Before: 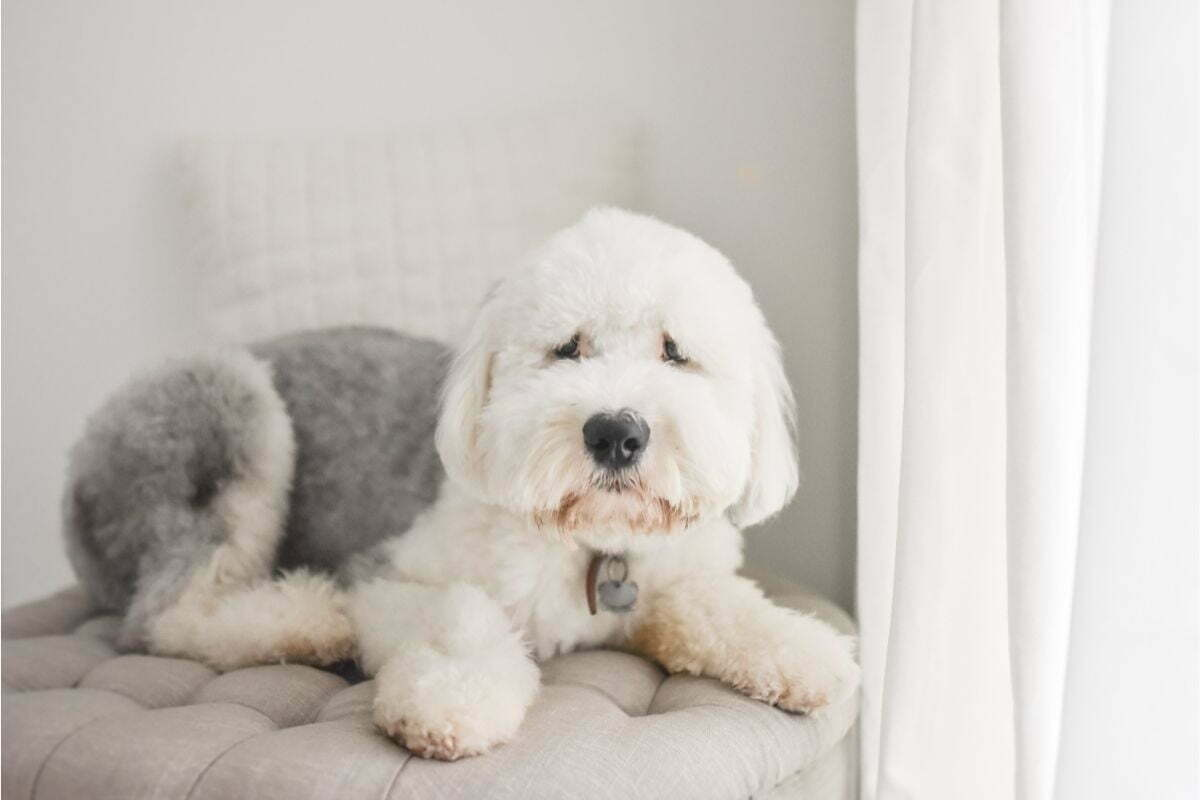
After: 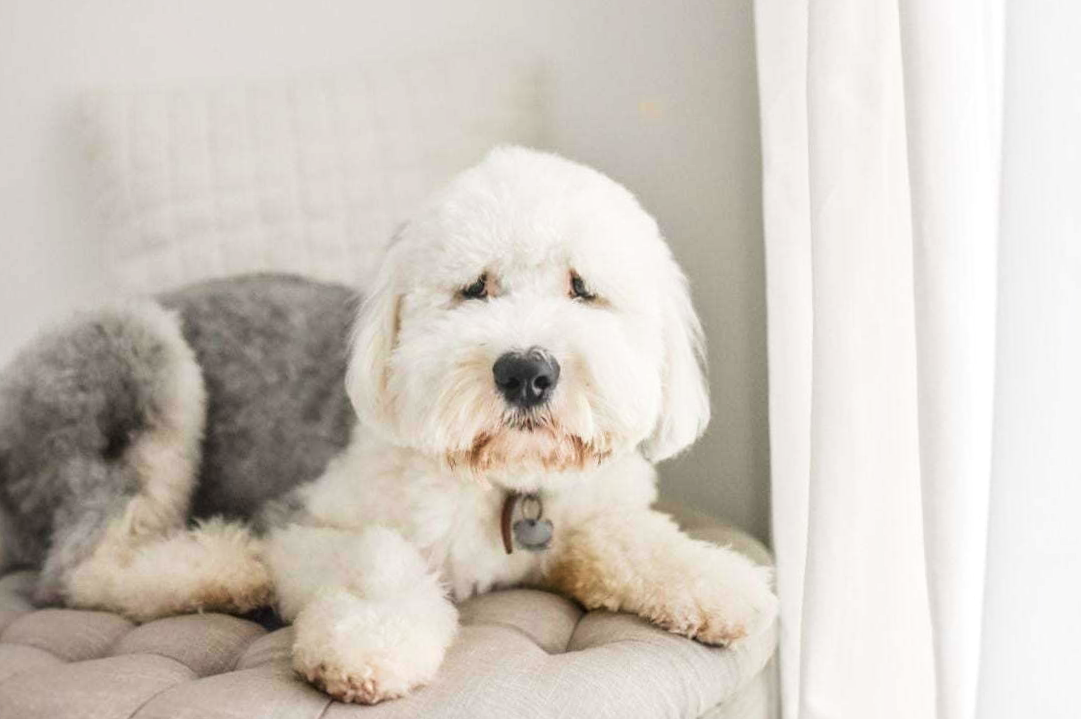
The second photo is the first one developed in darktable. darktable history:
local contrast: on, module defaults
tone curve: curves: ch0 [(0, 0) (0.08, 0.06) (0.17, 0.14) (0.5, 0.5) (0.83, 0.86) (0.92, 0.94) (1, 1)], preserve colors none
crop and rotate: angle 1.84°, left 5.581%, top 5.708%
velvia: on, module defaults
